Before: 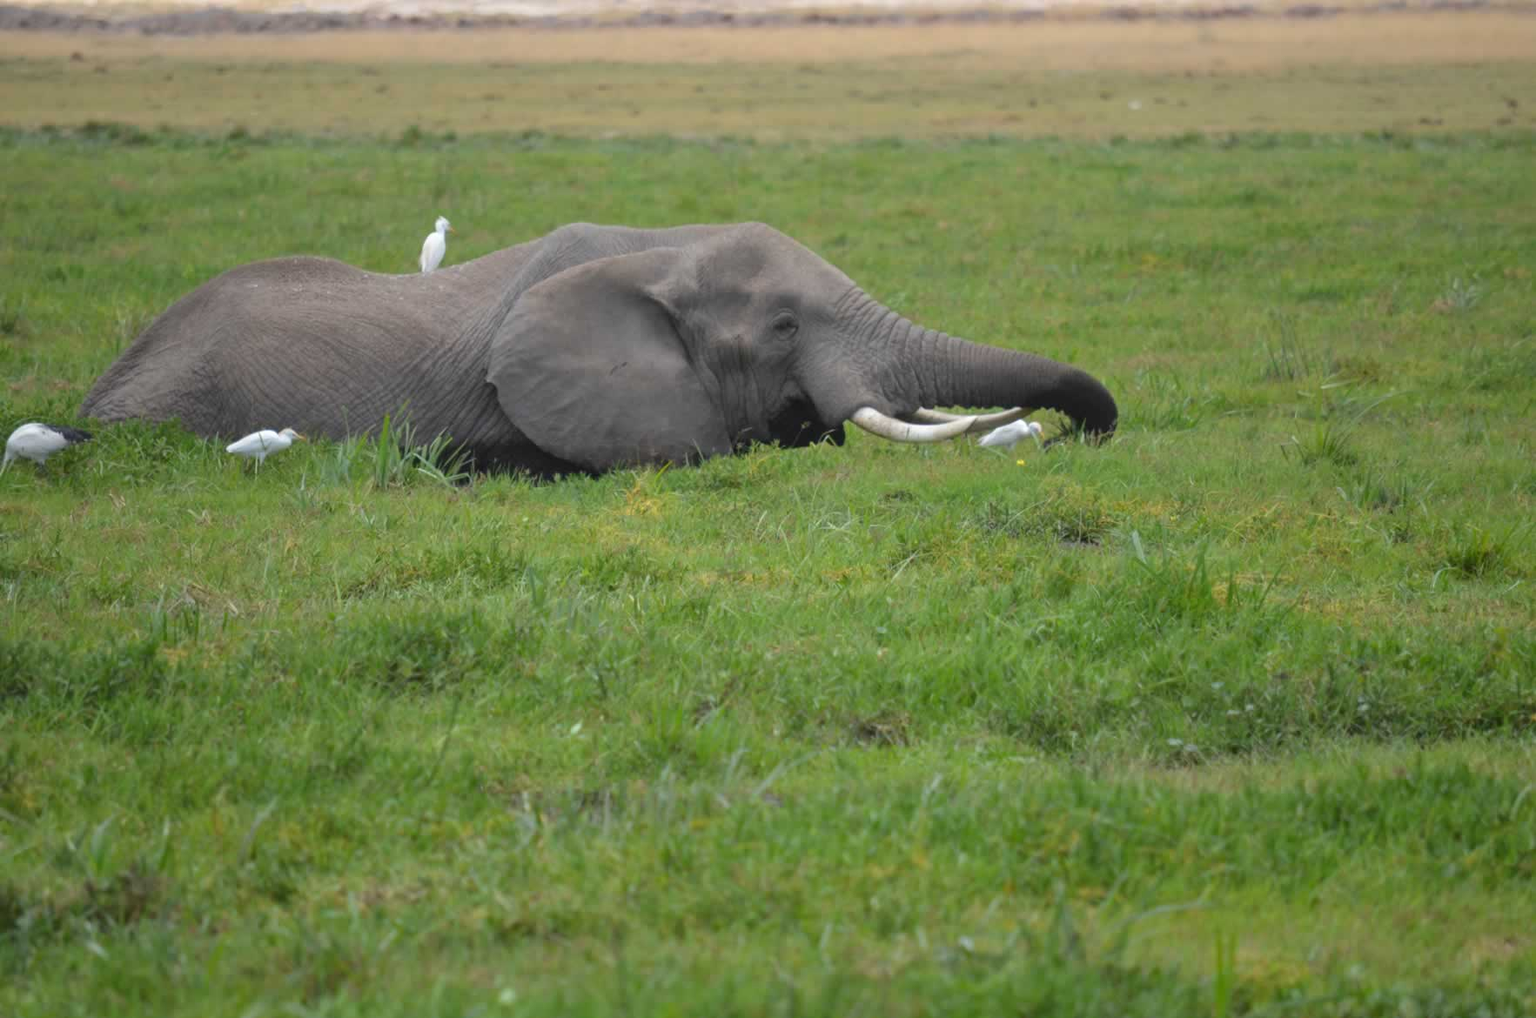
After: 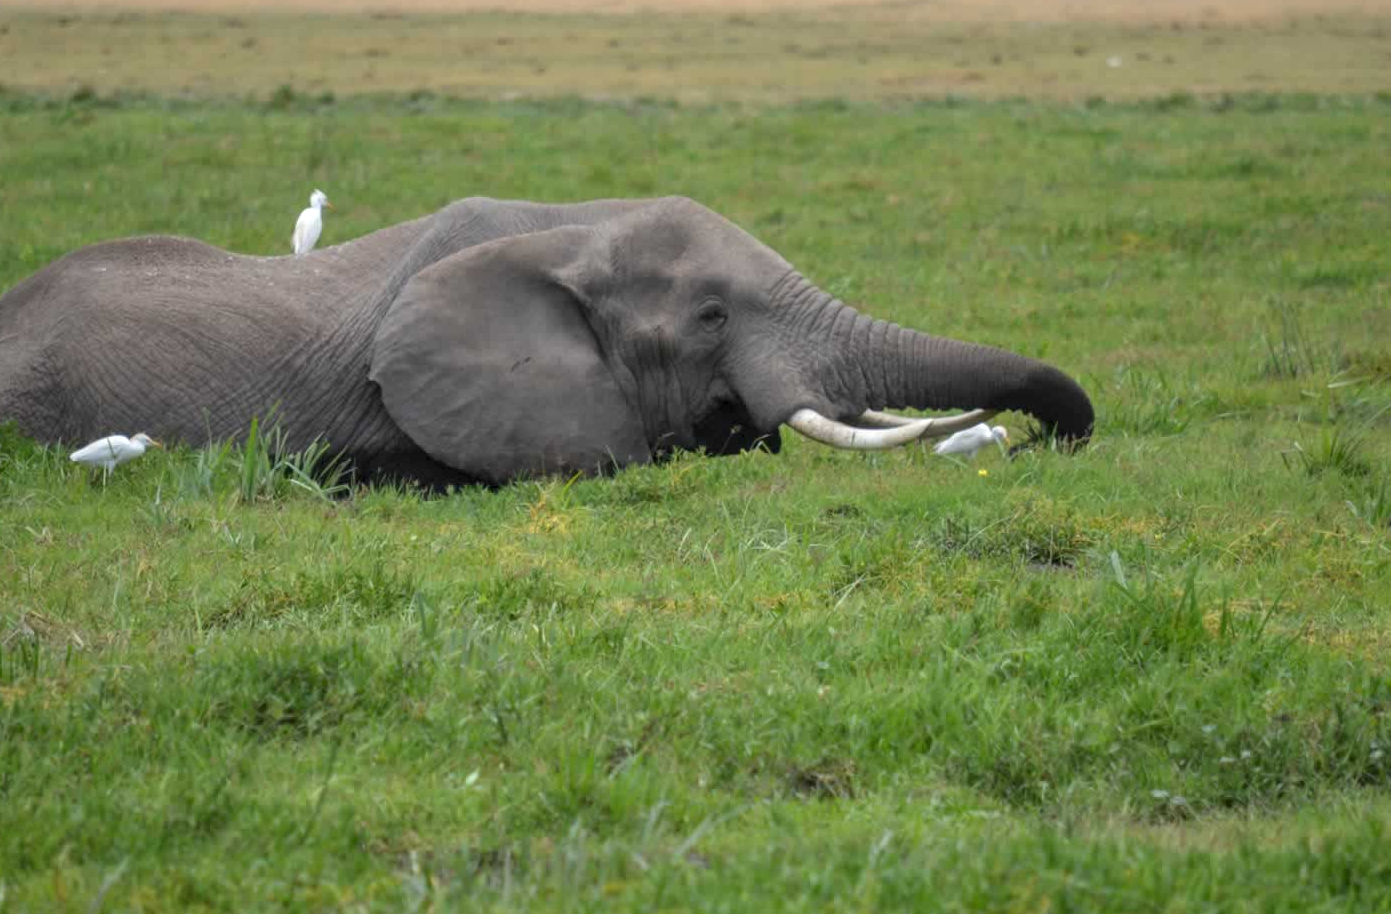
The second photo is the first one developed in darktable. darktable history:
local contrast: detail 130%
crop and rotate: left 10.77%, top 5.1%, right 10.41%, bottom 16.76%
